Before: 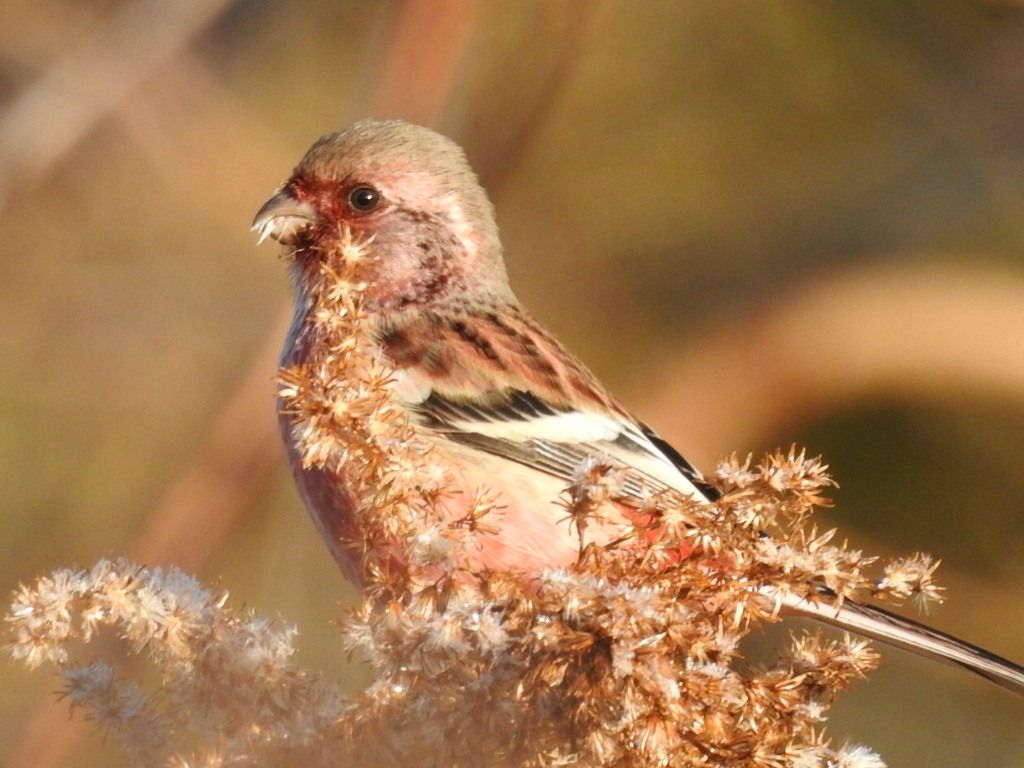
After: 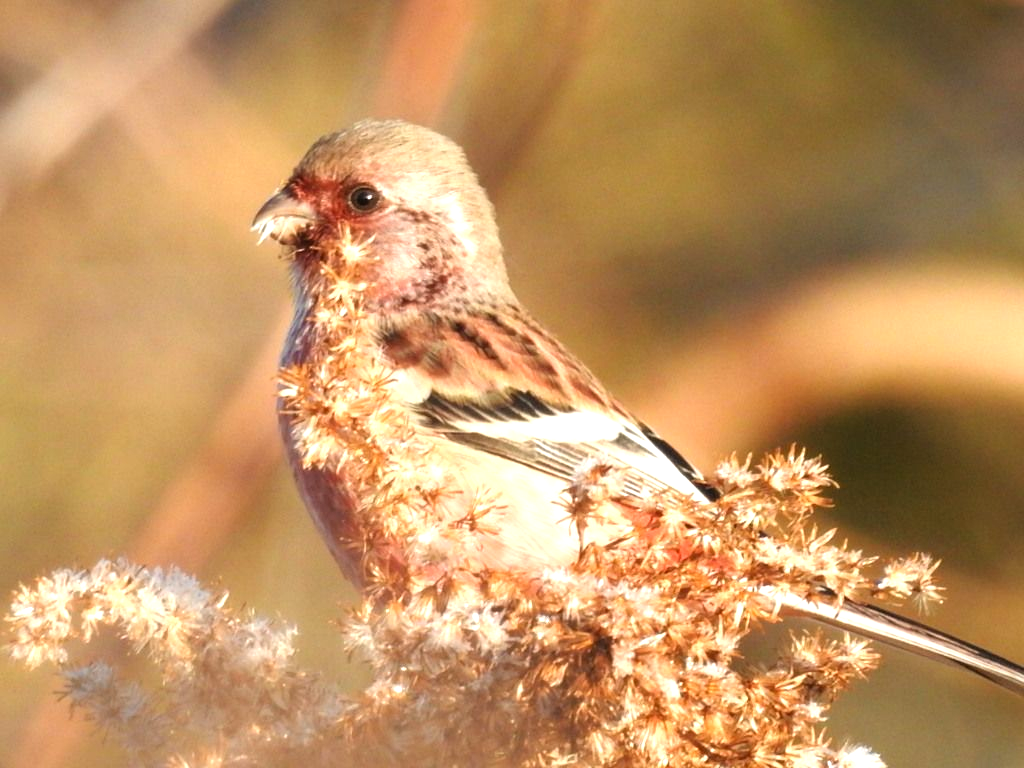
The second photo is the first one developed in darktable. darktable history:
tone equalizer: -8 EV -0.79 EV, -7 EV -0.685 EV, -6 EV -0.617 EV, -5 EV -0.361 EV, -3 EV 0.401 EV, -2 EV 0.6 EV, -1 EV 0.693 EV, +0 EV 0.721 EV
